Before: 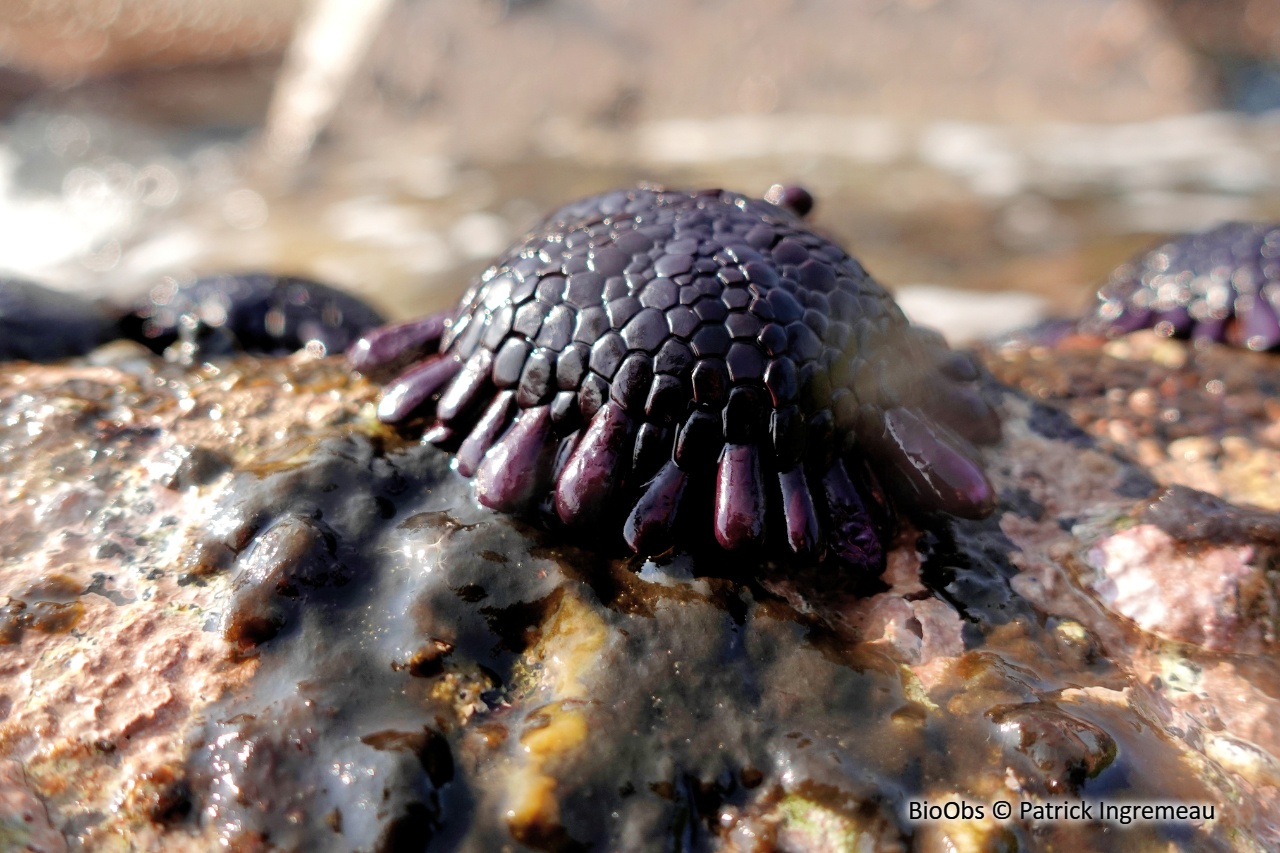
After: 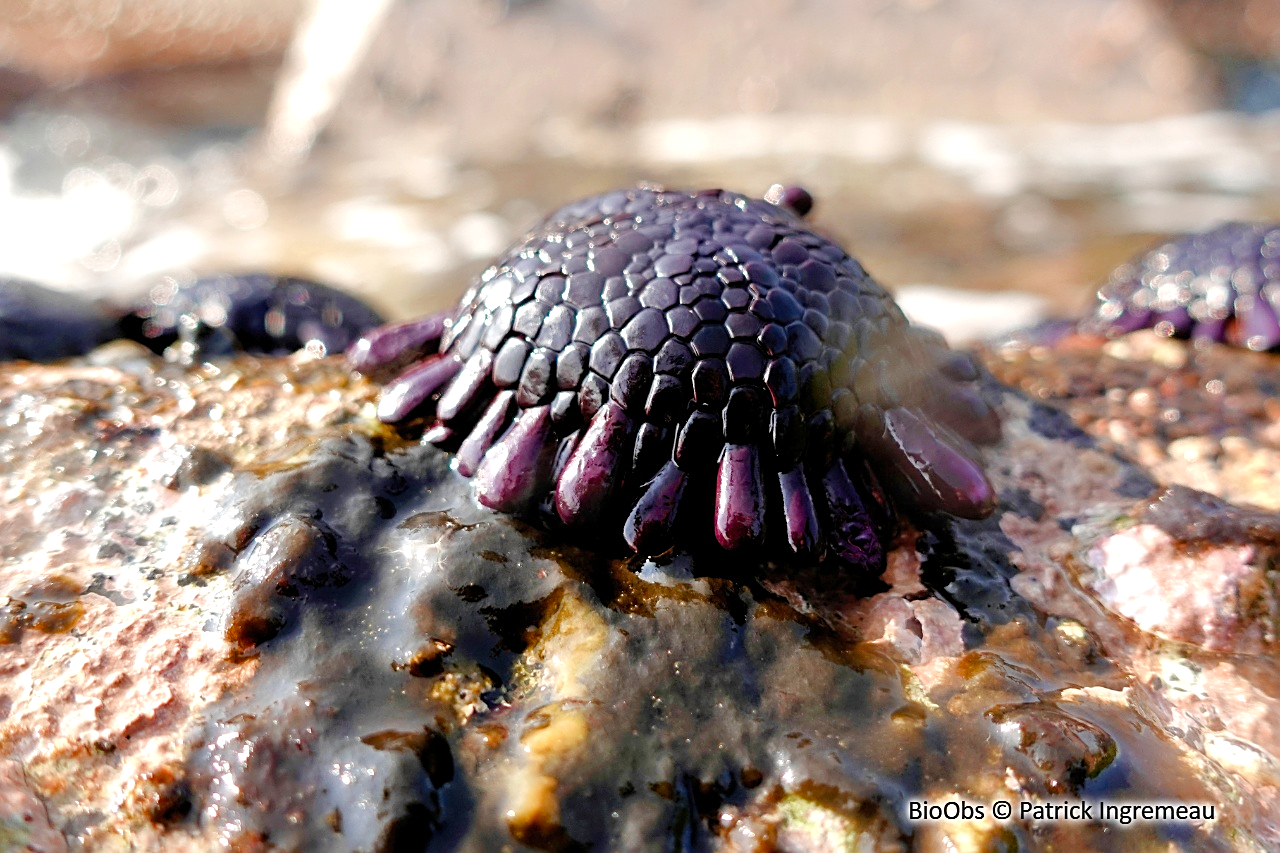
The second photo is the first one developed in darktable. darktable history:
color balance rgb: perceptual saturation grading › global saturation 20%, perceptual saturation grading › highlights -50%, perceptual saturation grading › shadows 30%, perceptual brilliance grading › global brilliance 10%, perceptual brilliance grading › shadows 15%
sharpen: on, module defaults
